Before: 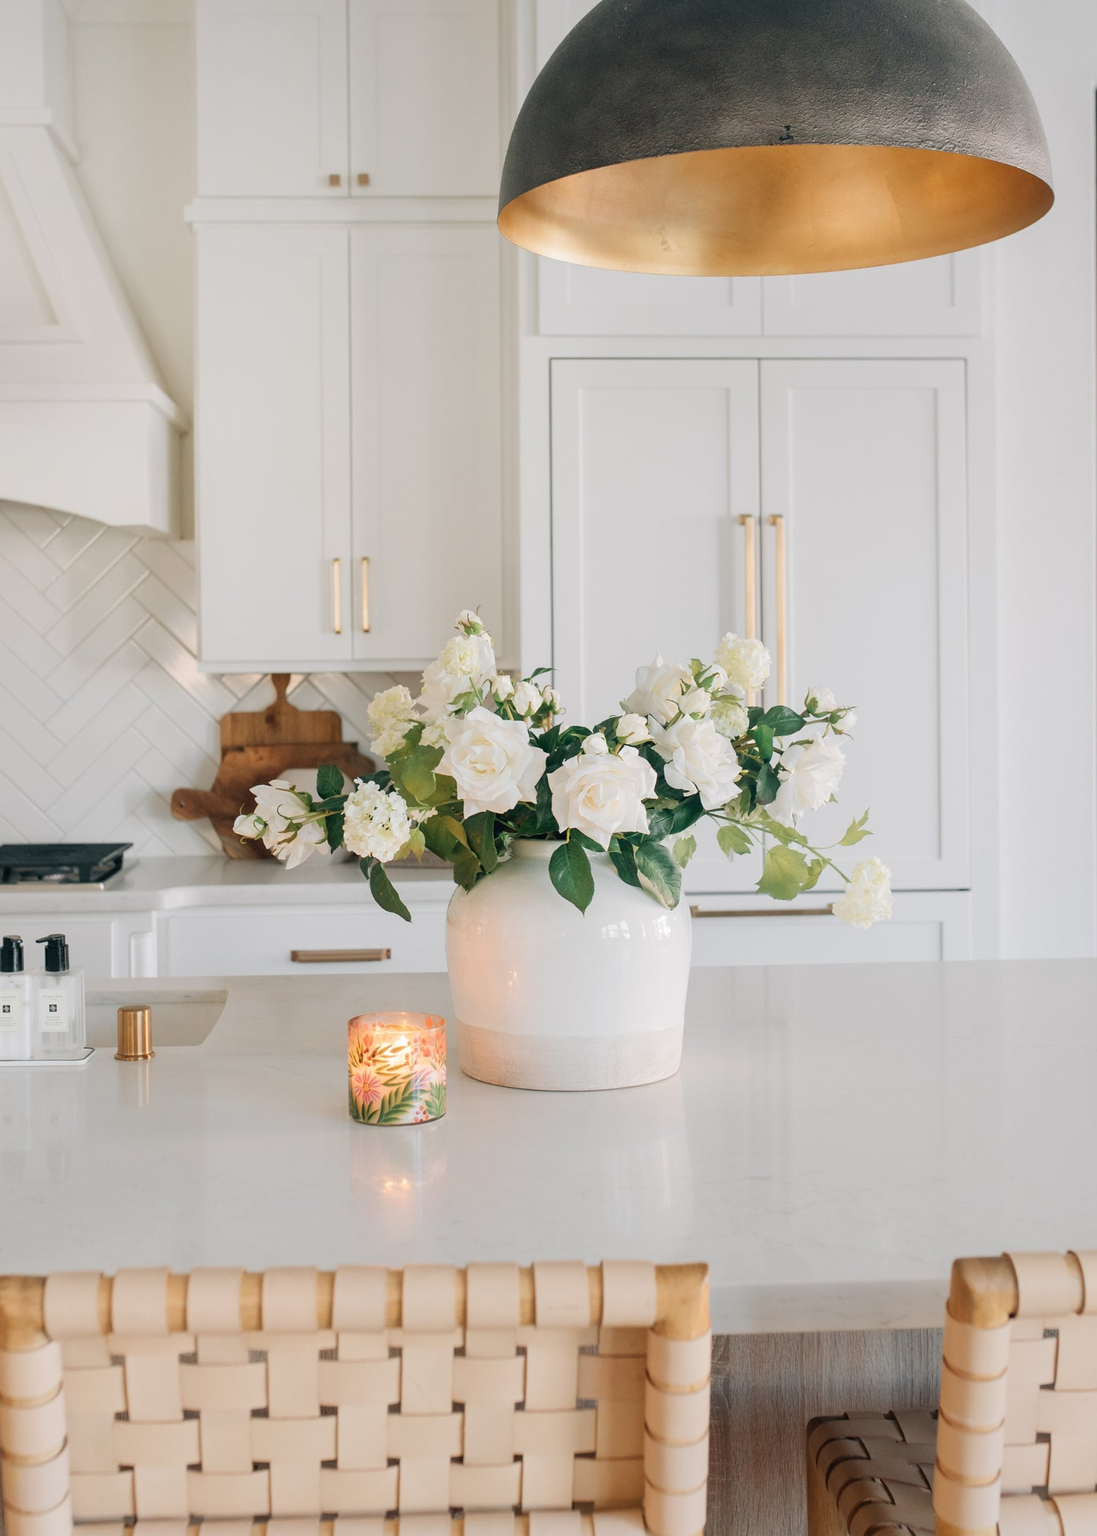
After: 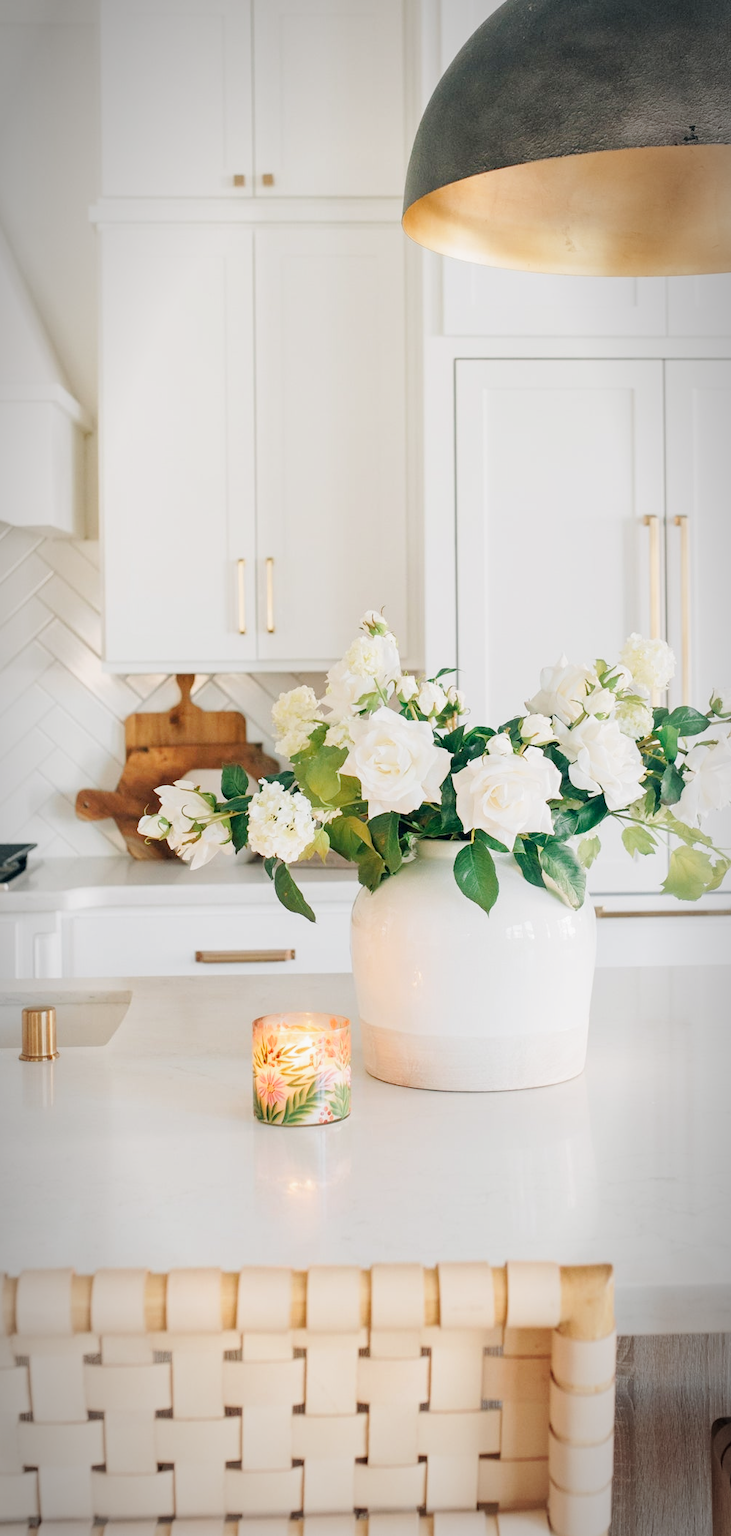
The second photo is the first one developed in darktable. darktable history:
crop and rotate: left 8.786%, right 24.548%
vignetting: automatic ratio true
tone equalizer: -8 EV 0.25 EV, -7 EV 0.417 EV, -6 EV 0.417 EV, -5 EV 0.25 EV, -3 EV -0.25 EV, -2 EV -0.417 EV, -1 EV -0.417 EV, +0 EV -0.25 EV, edges refinement/feathering 500, mask exposure compensation -1.57 EV, preserve details guided filter
base curve: curves: ch0 [(0, 0) (0.005, 0.002) (0.15, 0.3) (0.4, 0.7) (0.75, 0.95) (1, 1)], preserve colors none
